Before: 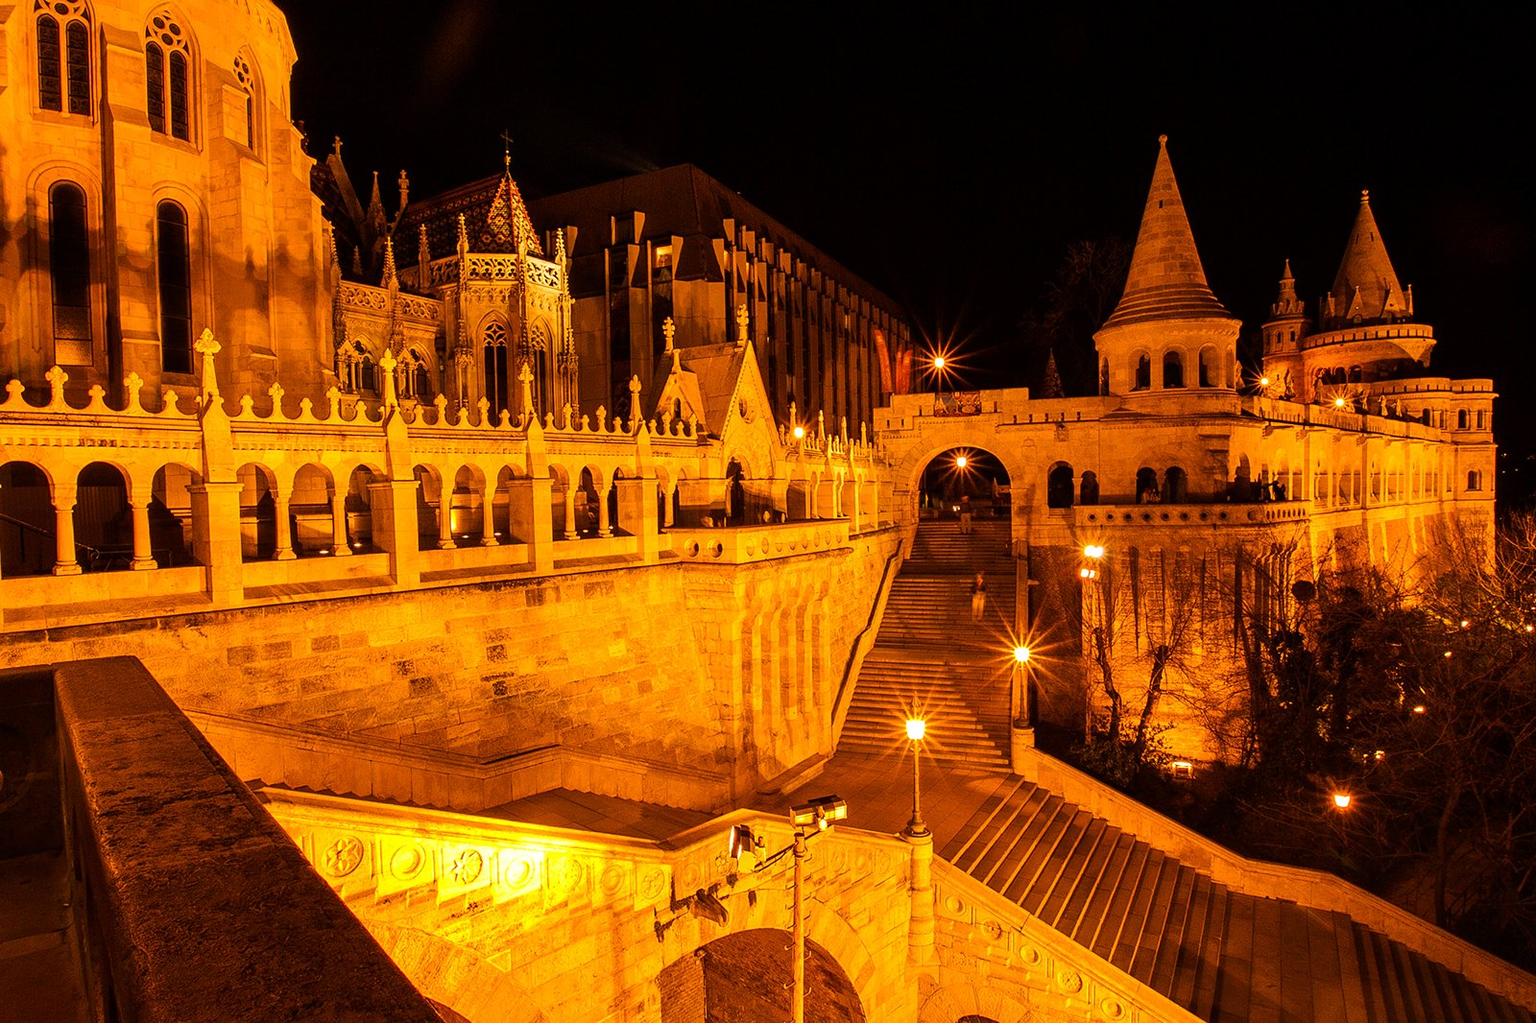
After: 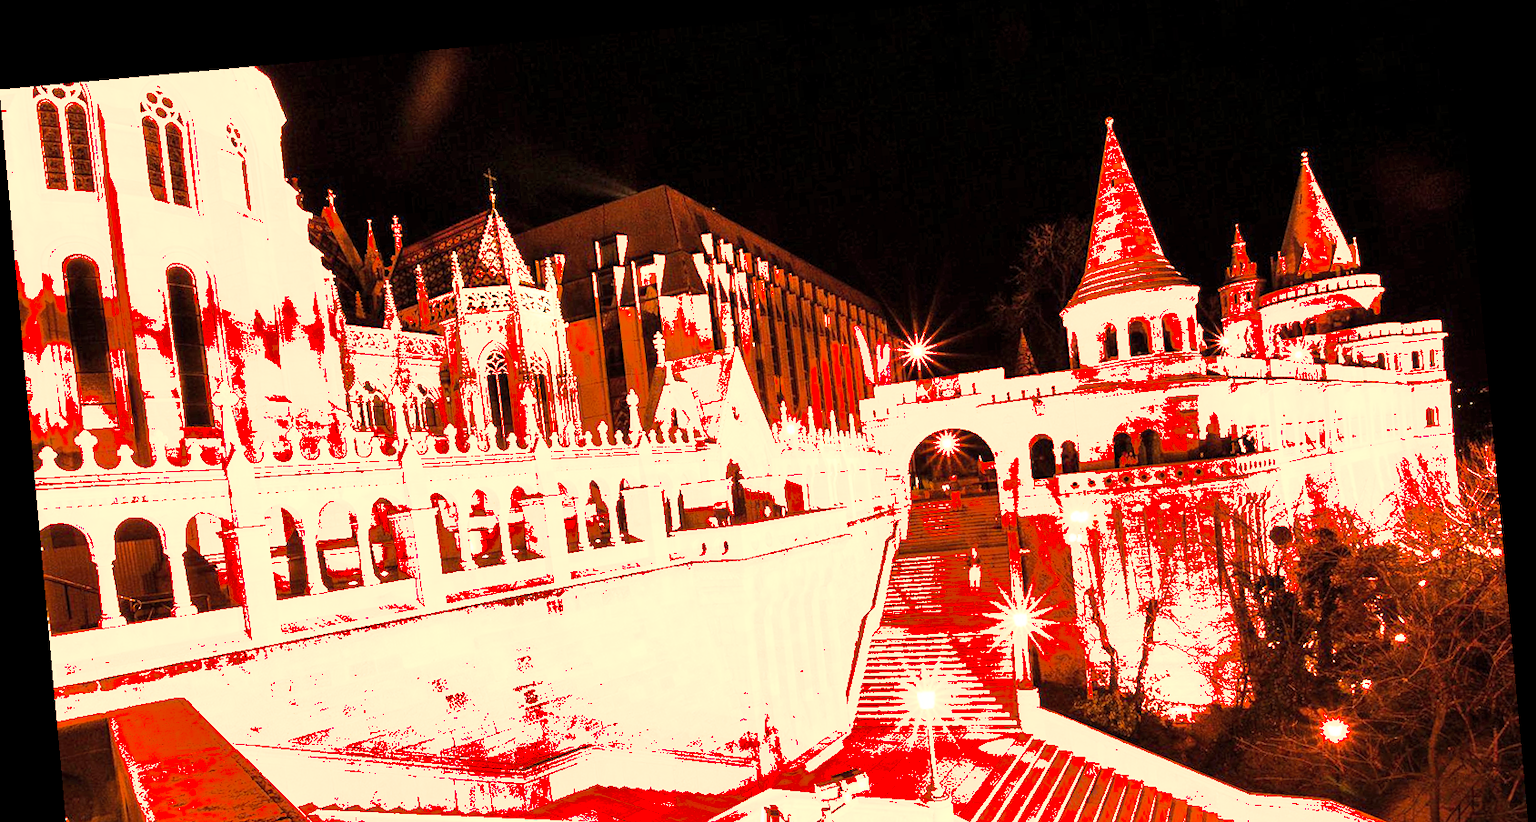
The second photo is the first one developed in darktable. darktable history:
levels: levels [0.012, 0.367, 0.697]
crop: top 3.857%, bottom 21.132%
exposure: black level correction 0, exposure 1.6 EV, compensate exposure bias true, compensate highlight preservation false
shadows and highlights: shadows 25, highlights -70
rotate and perspective: rotation -5.2°, automatic cropping off
